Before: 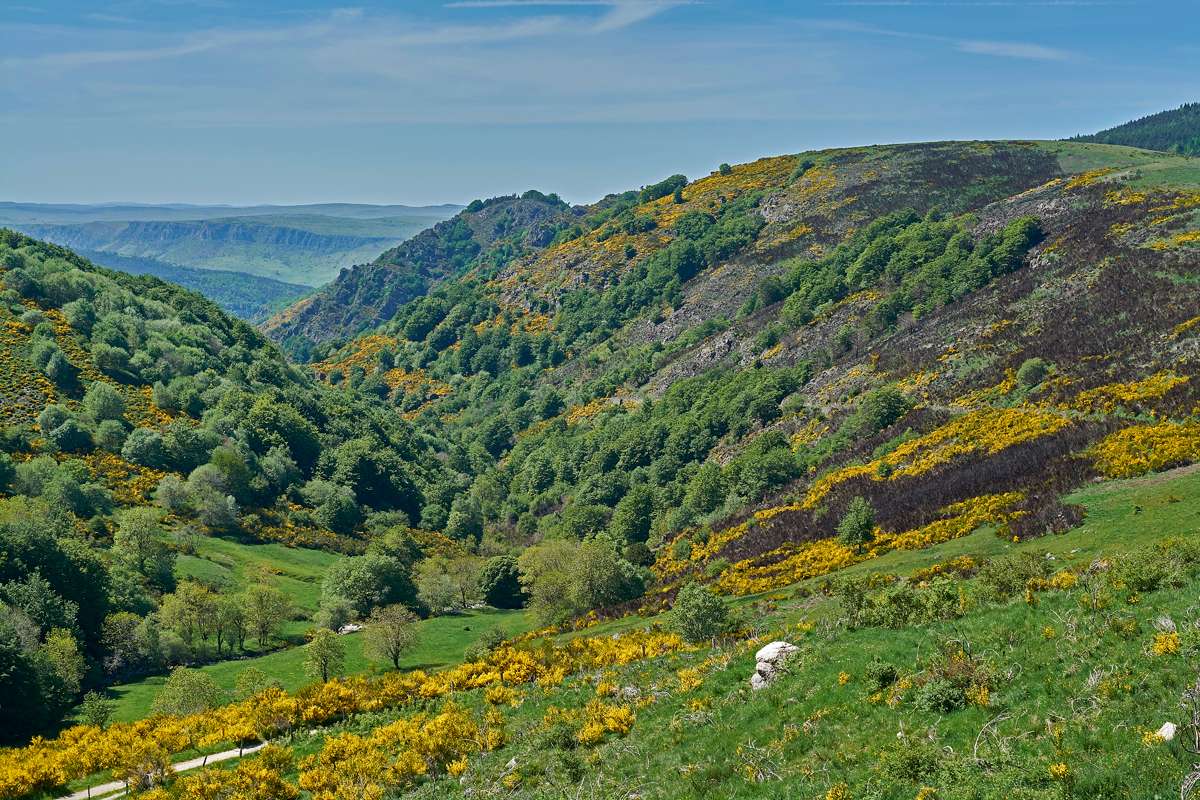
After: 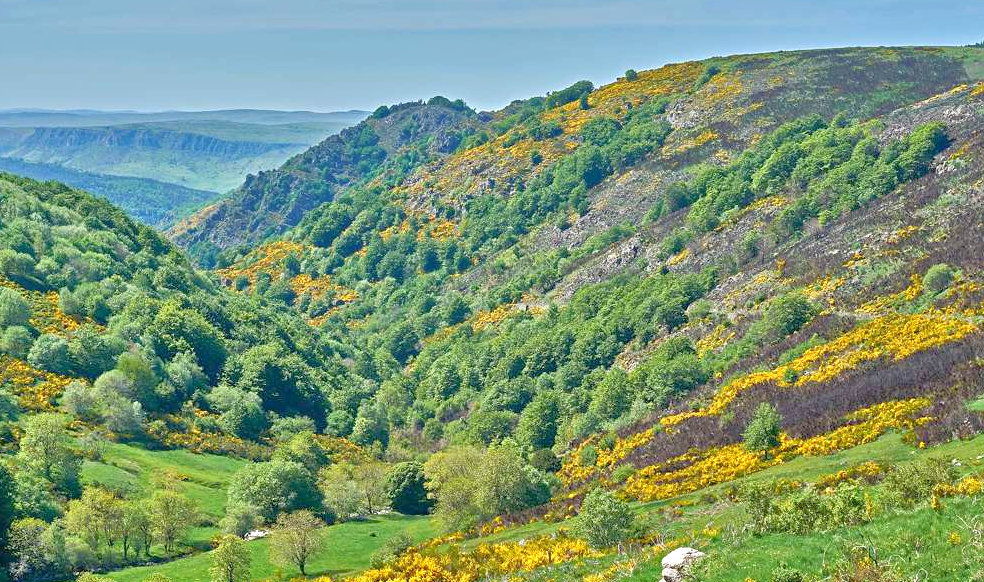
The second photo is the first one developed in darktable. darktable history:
crop: left 7.856%, top 11.836%, right 10.12%, bottom 15.387%
tone equalizer: -8 EV 2 EV, -7 EV 2 EV, -6 EV 2 EV, -5 EV 2 EV, -4 EV 2 EV, -3 EV 1.5 EV, -2 EV 1 EV, -1 EV 0.5 EV
